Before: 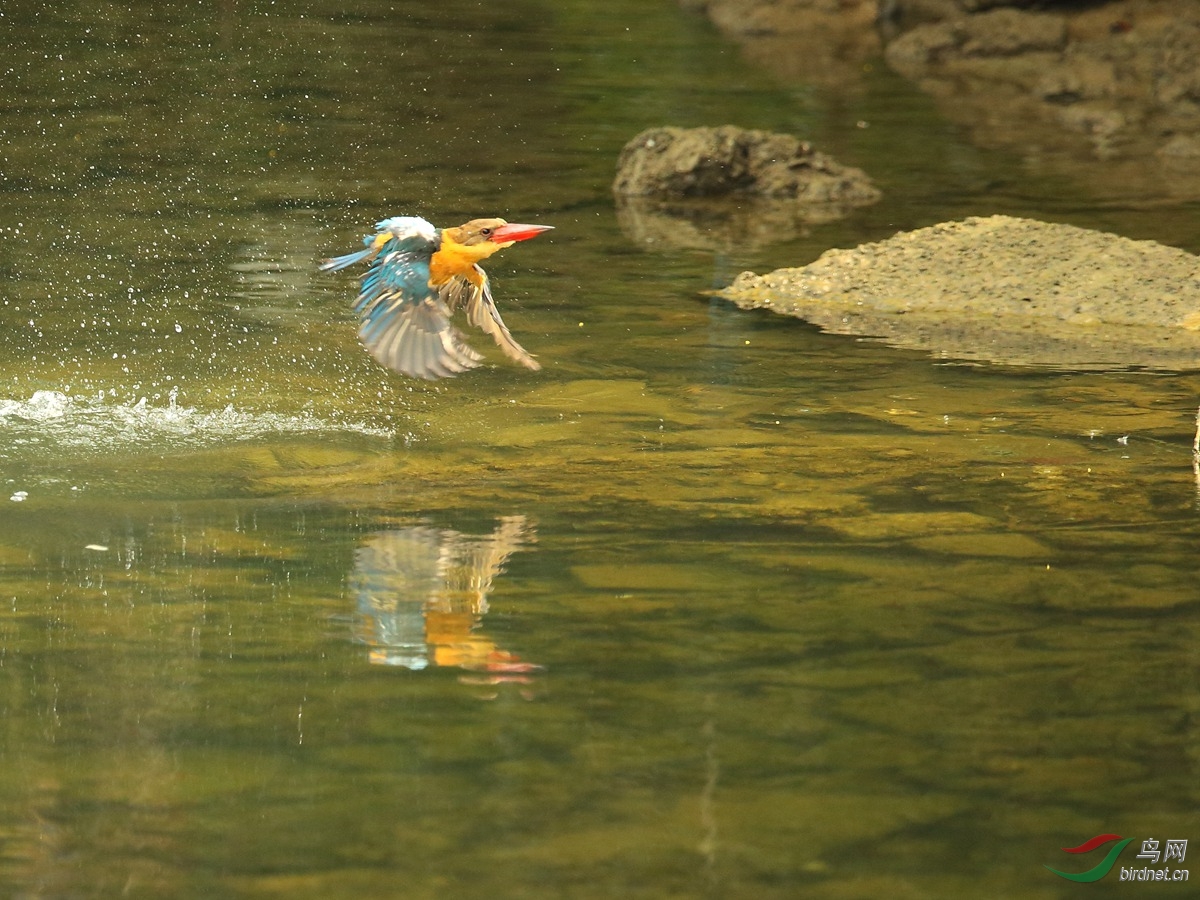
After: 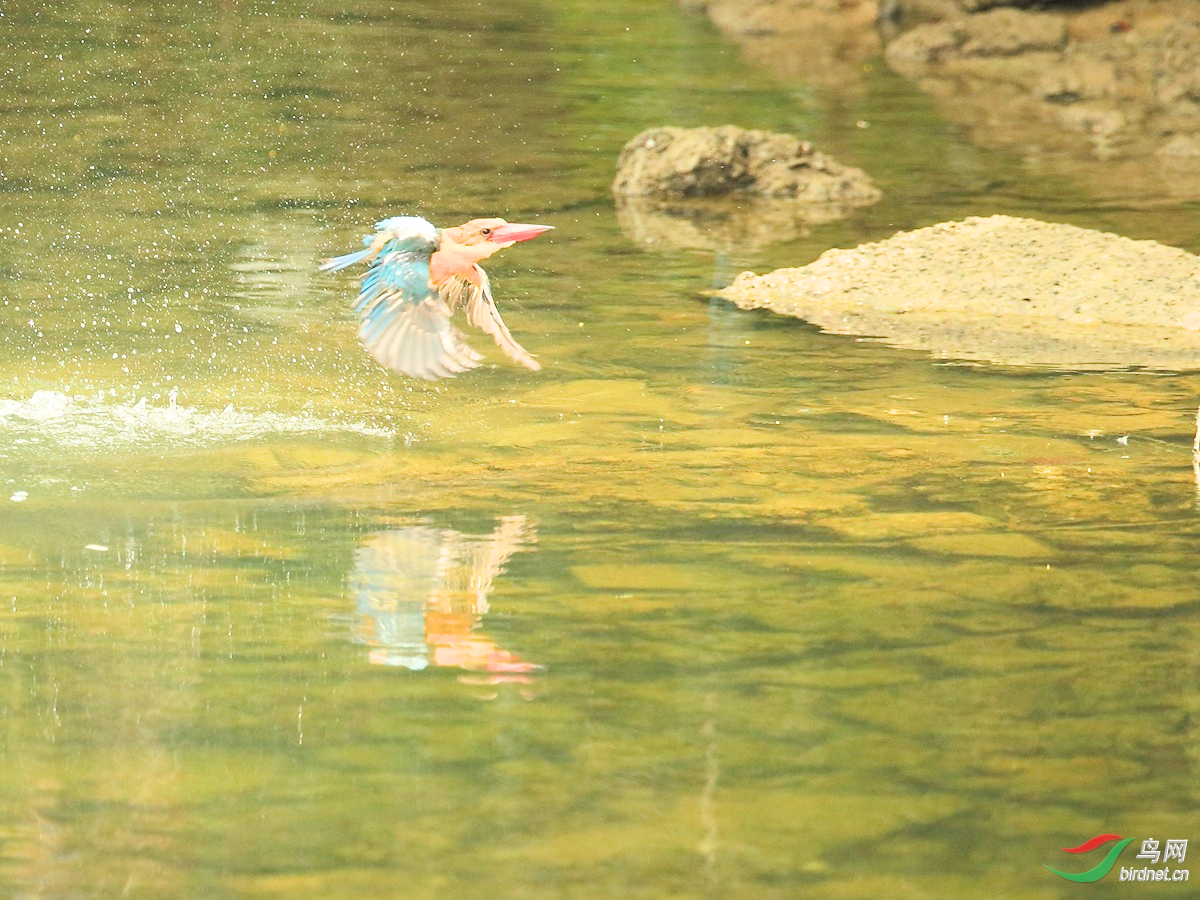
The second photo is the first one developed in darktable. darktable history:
exposure: black level correction 0, exposure 1.975 EV, compensate exposure bias true, compensate highlight preservation false
filmic rgb: black relative exposure -7.65 EV, white relative exposure 4.56 EV, hardness 3.61
